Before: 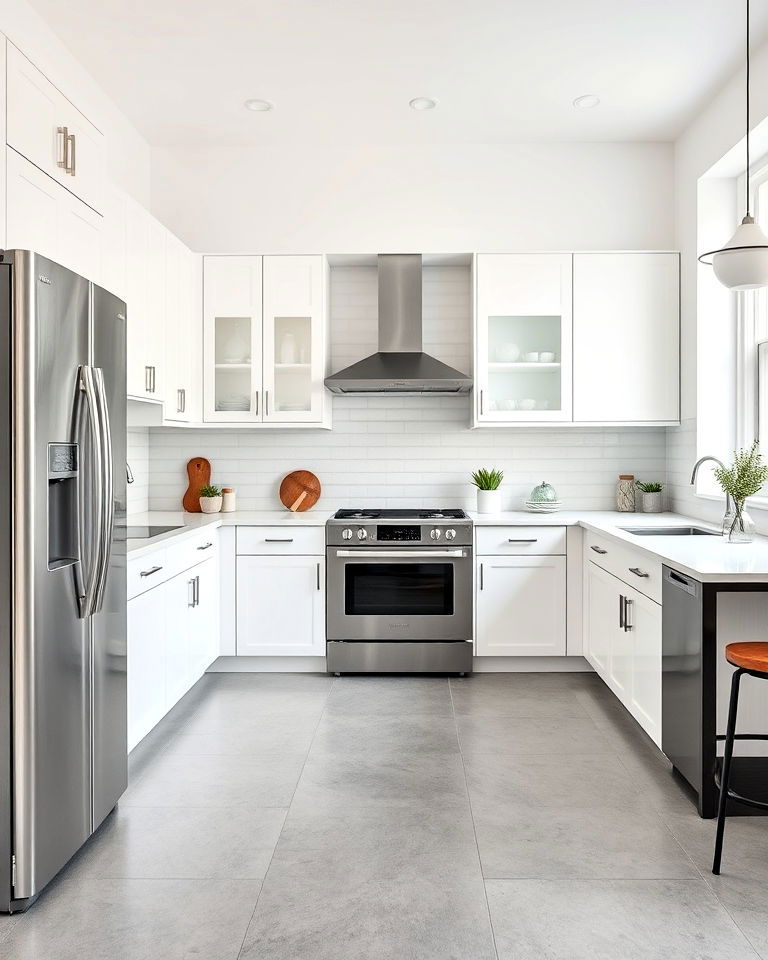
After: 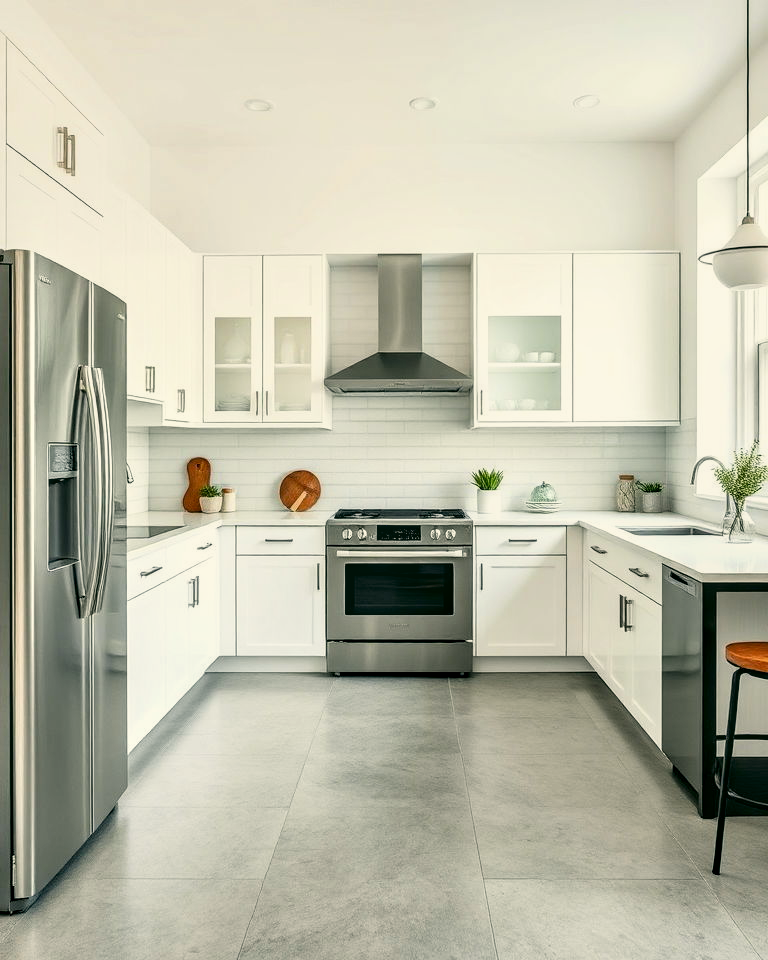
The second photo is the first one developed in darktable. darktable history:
filmic rgb: black relative exposure -16 EV, white relative exposure 2.94 EV, hardness 10
color correction: highlights a* -0.386, highlights b* 9.55, shadows a* -9.22, shadows b* 0.961
local contrast: on, module defaults
exposure: black level correction 0.001, compensate highlight preservation false
